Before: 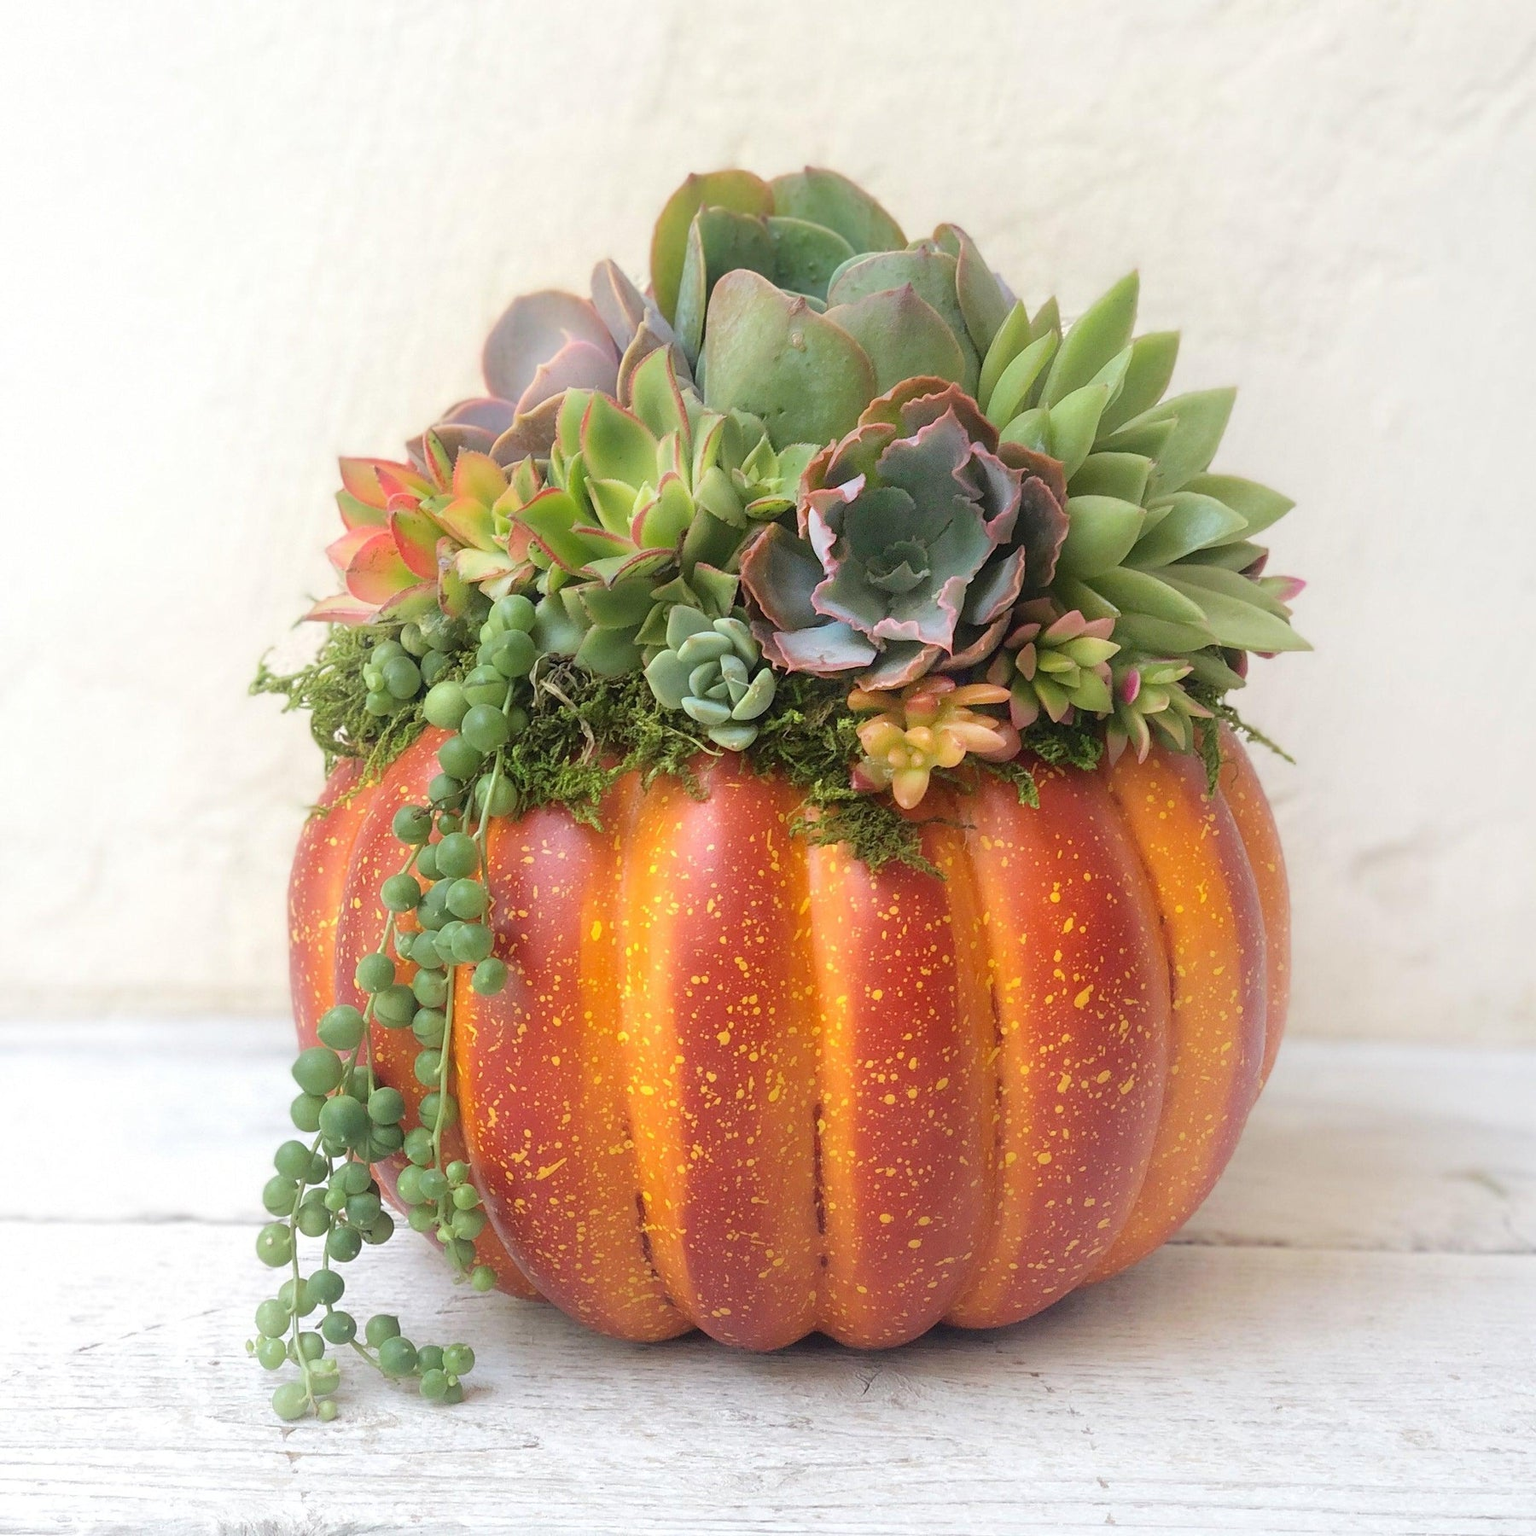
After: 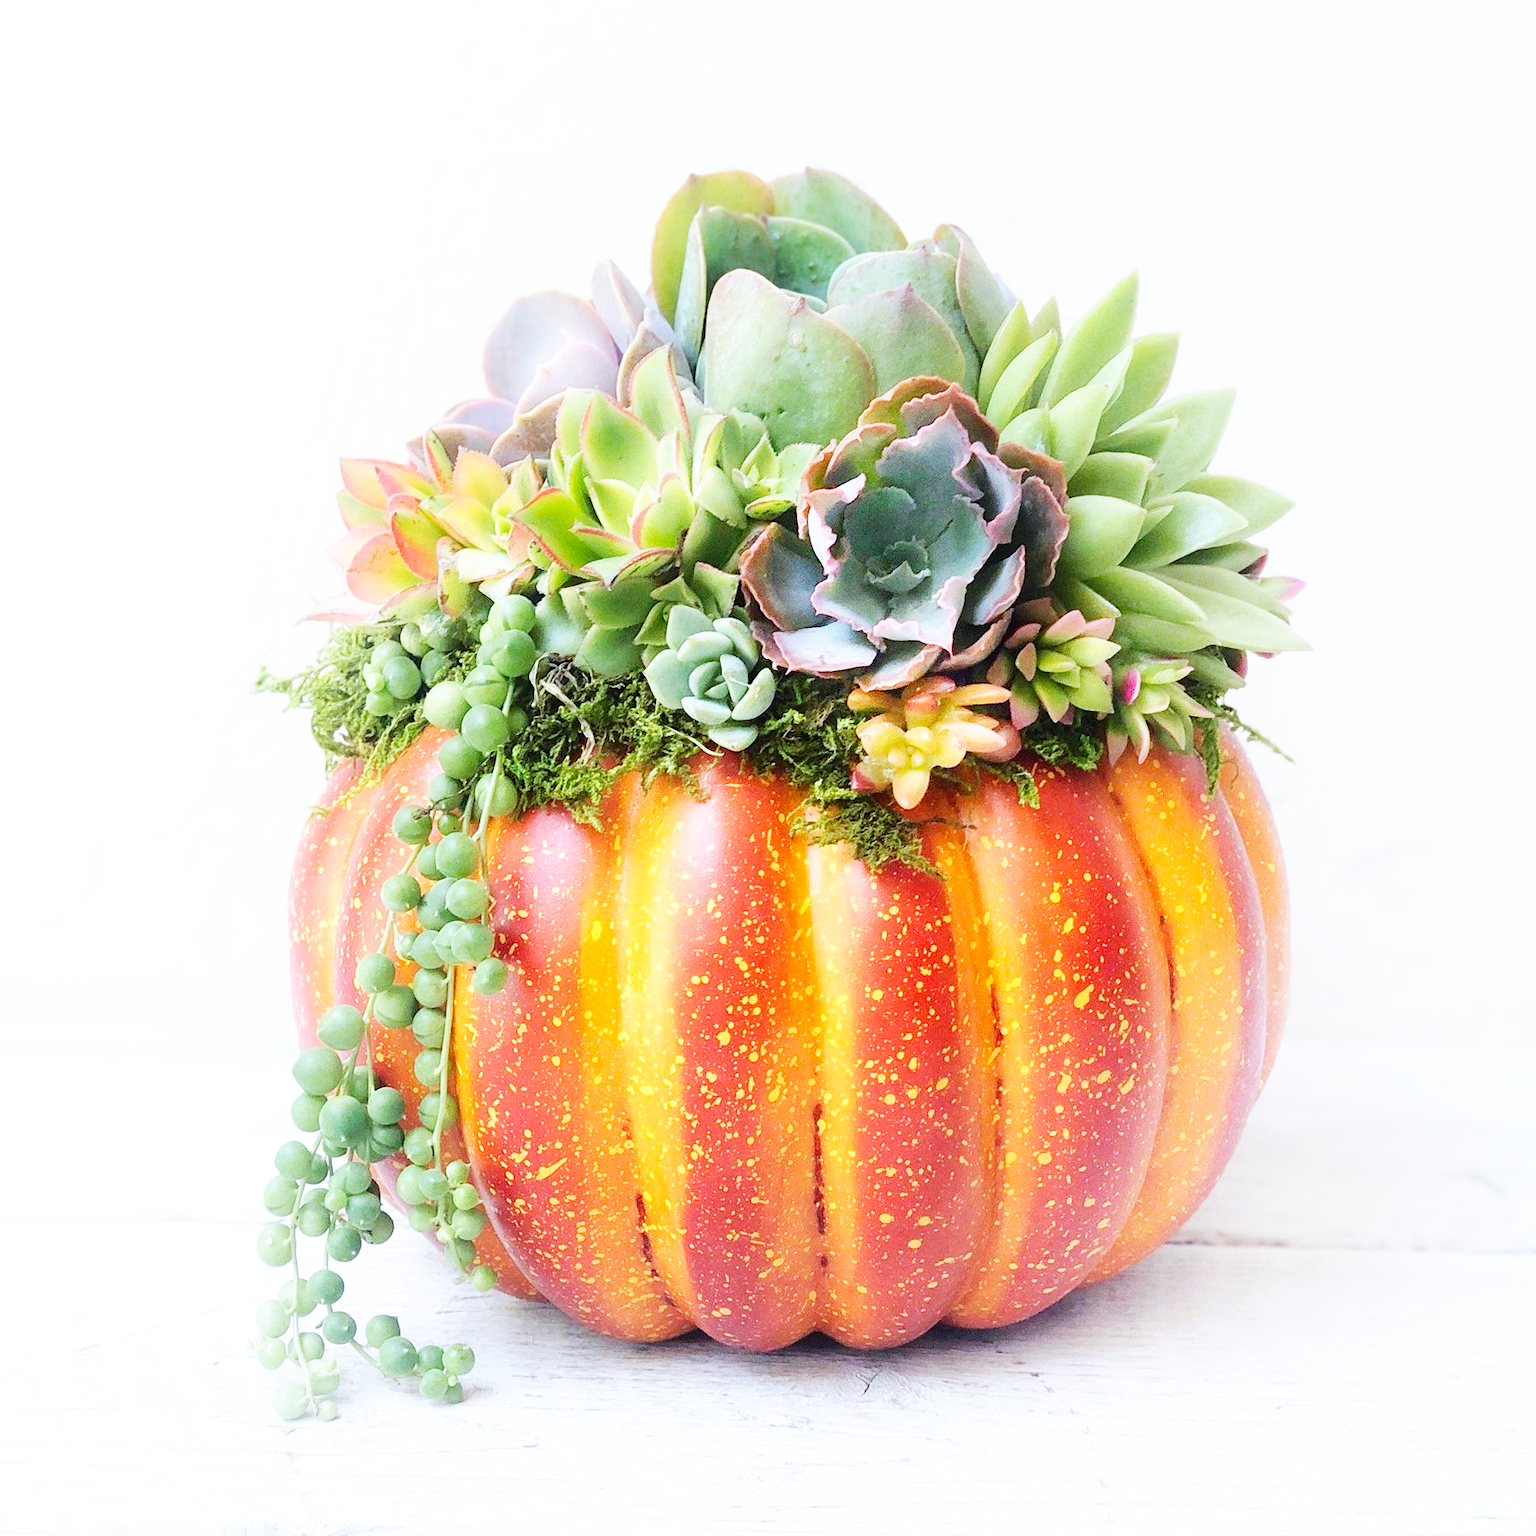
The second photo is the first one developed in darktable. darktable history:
white balance: red 0.926, green 1.003, blue 1.133
base curve: curves: ch0 [(0, 0) (0.007, 0.004) (0.027, 0.03) (0.046, 0.07) (0.207, 0.54) (0.442, 0.872) (0.673, 0.972) (1, 1)], preserve colors none
